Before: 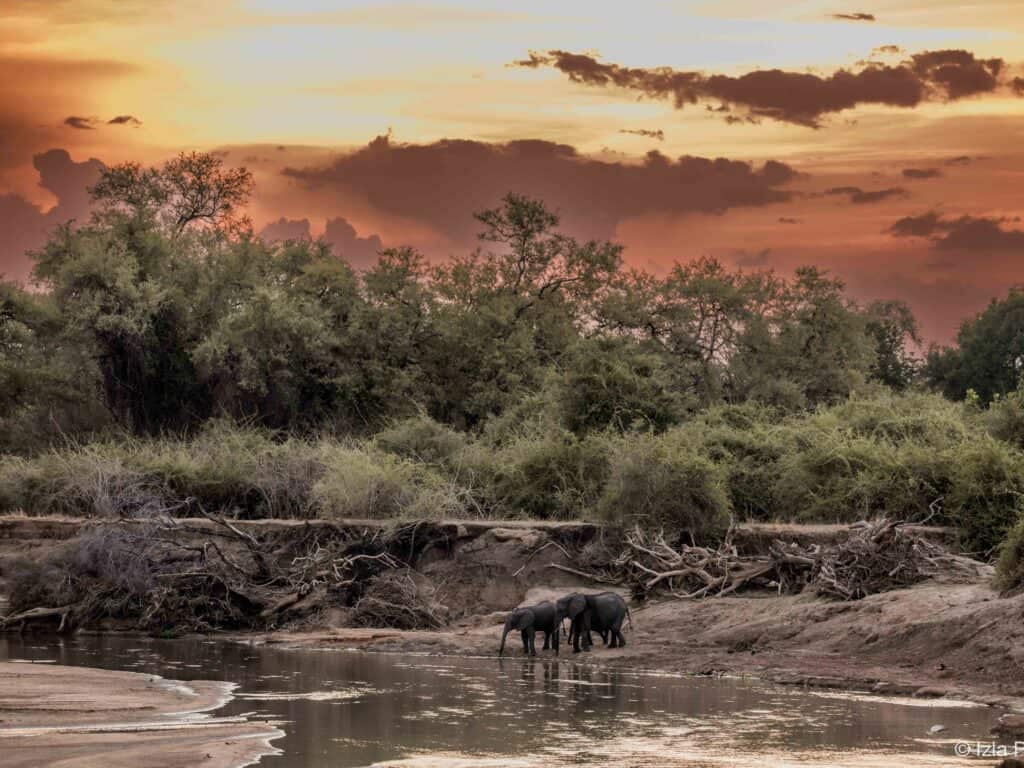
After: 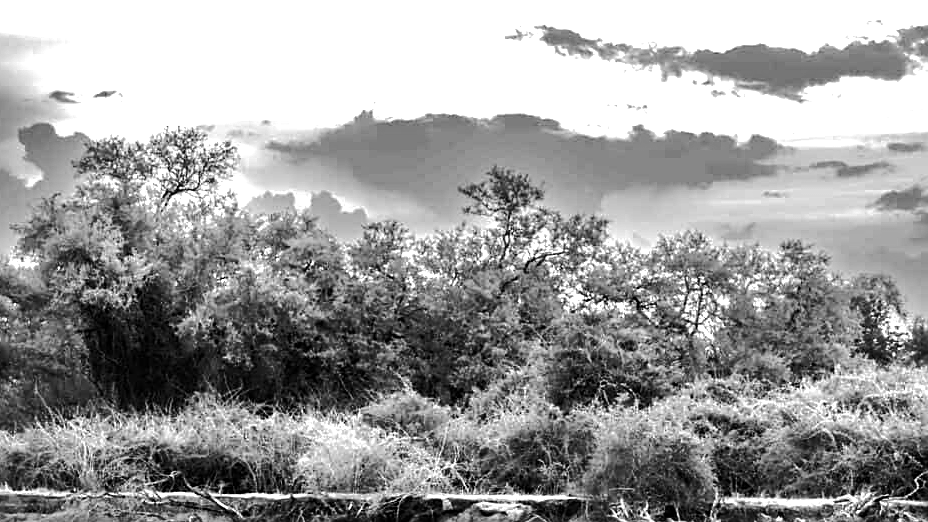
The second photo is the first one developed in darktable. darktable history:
crop: left 1.509%, top 3.452%, right 7.696%, bottom 28.452%
exposure: exposure 0.95 EV, compensate highlight preservation false
sharpen: on, module defaults
base curve: curves: ch0 [(0, 0) (0.235, 0.266) (0.503, 0.496) (0.786, 0.72) (1, 1)]
tone equalizer: -8 EV -1.08 EV, -7 EV -1.01 EV, -6 EV -0.867 EV, -5 EV -0.578 EV, -3 EV 0.578 EV, -2 EV 0.867 EV, -1 EV 1.01 EV, +0 EV 1.08 EV, edges refinement/feathering 500, mask exposure compensation -1.57 EV, preserve details no
monochrome: a 16.01, b -2.65, highlights 0.52
